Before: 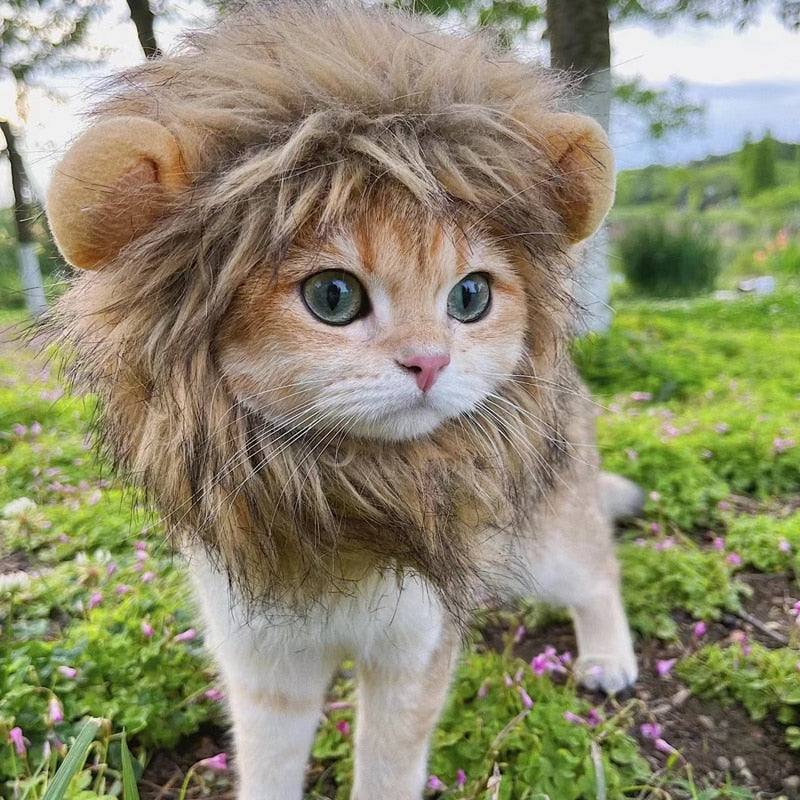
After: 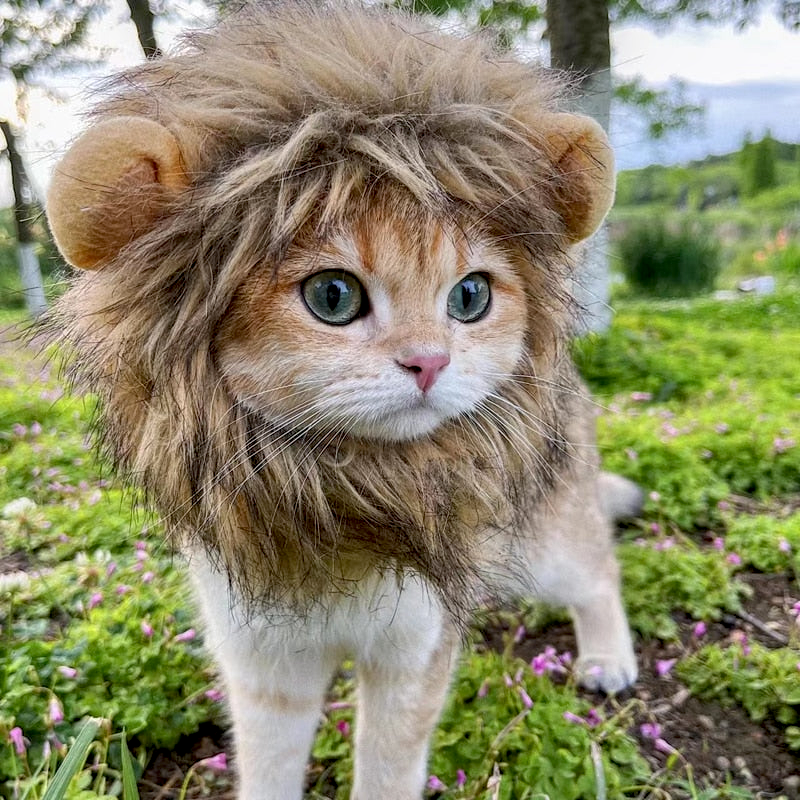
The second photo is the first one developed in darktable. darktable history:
local contrast: on, module defaults
exposure: black level correction 0.009, exposure 0.014 EV, compensate highlight preservation false
